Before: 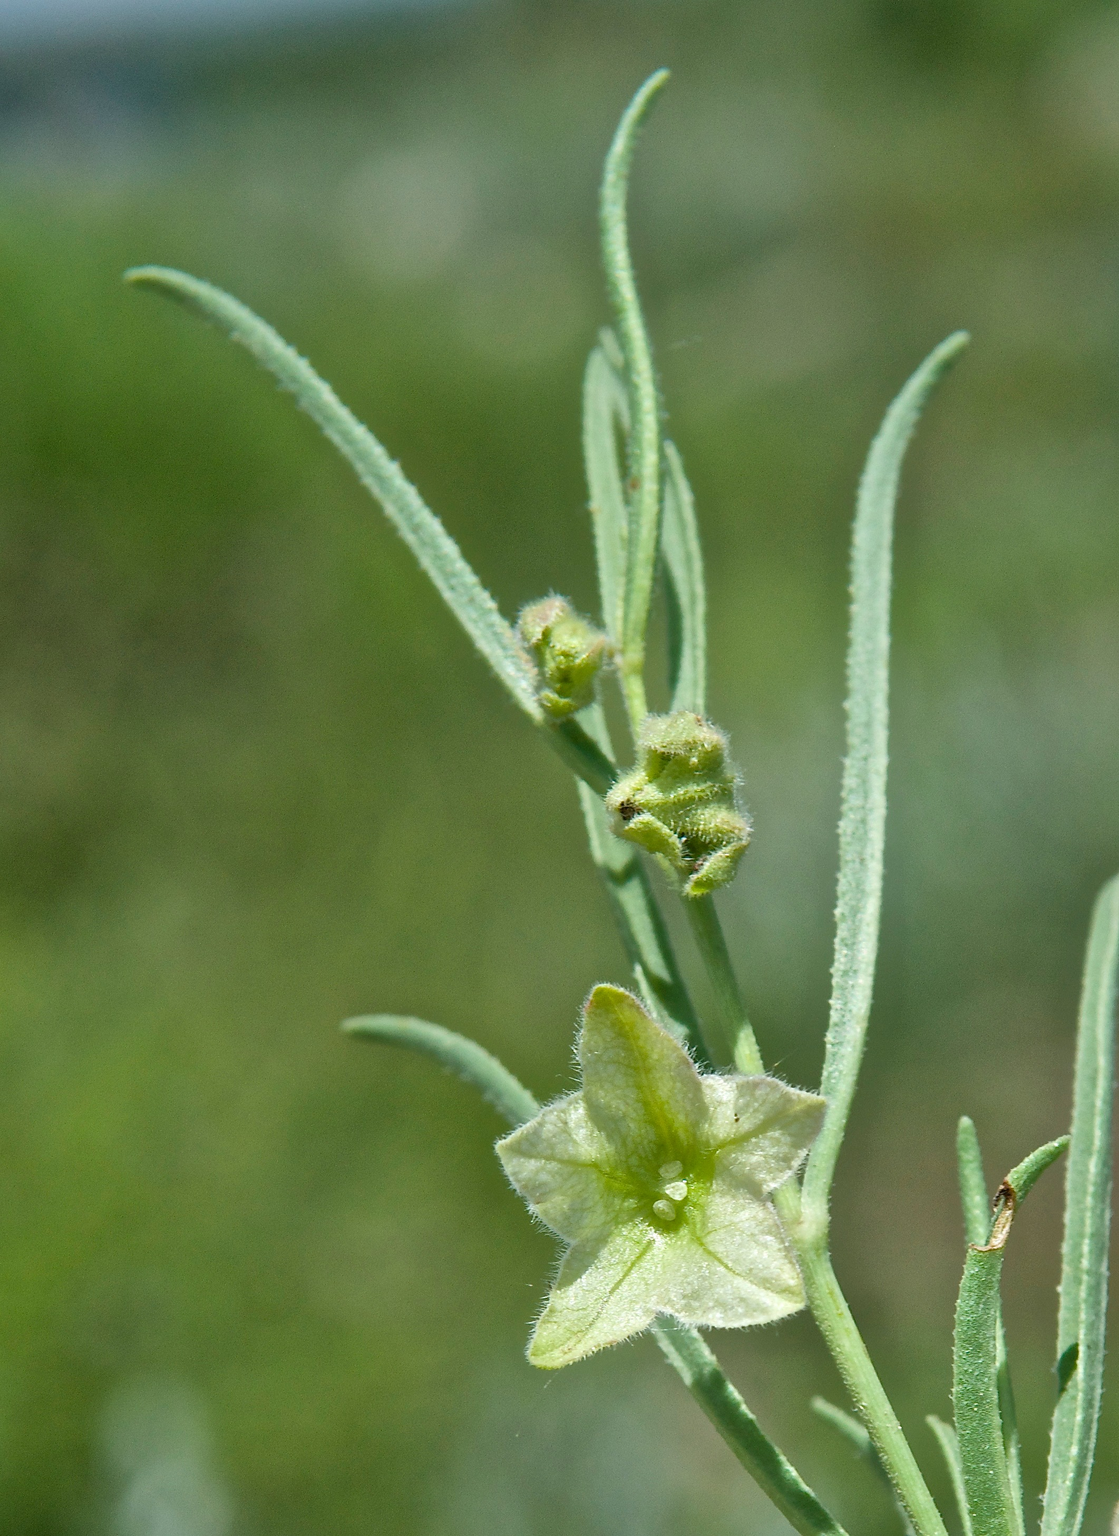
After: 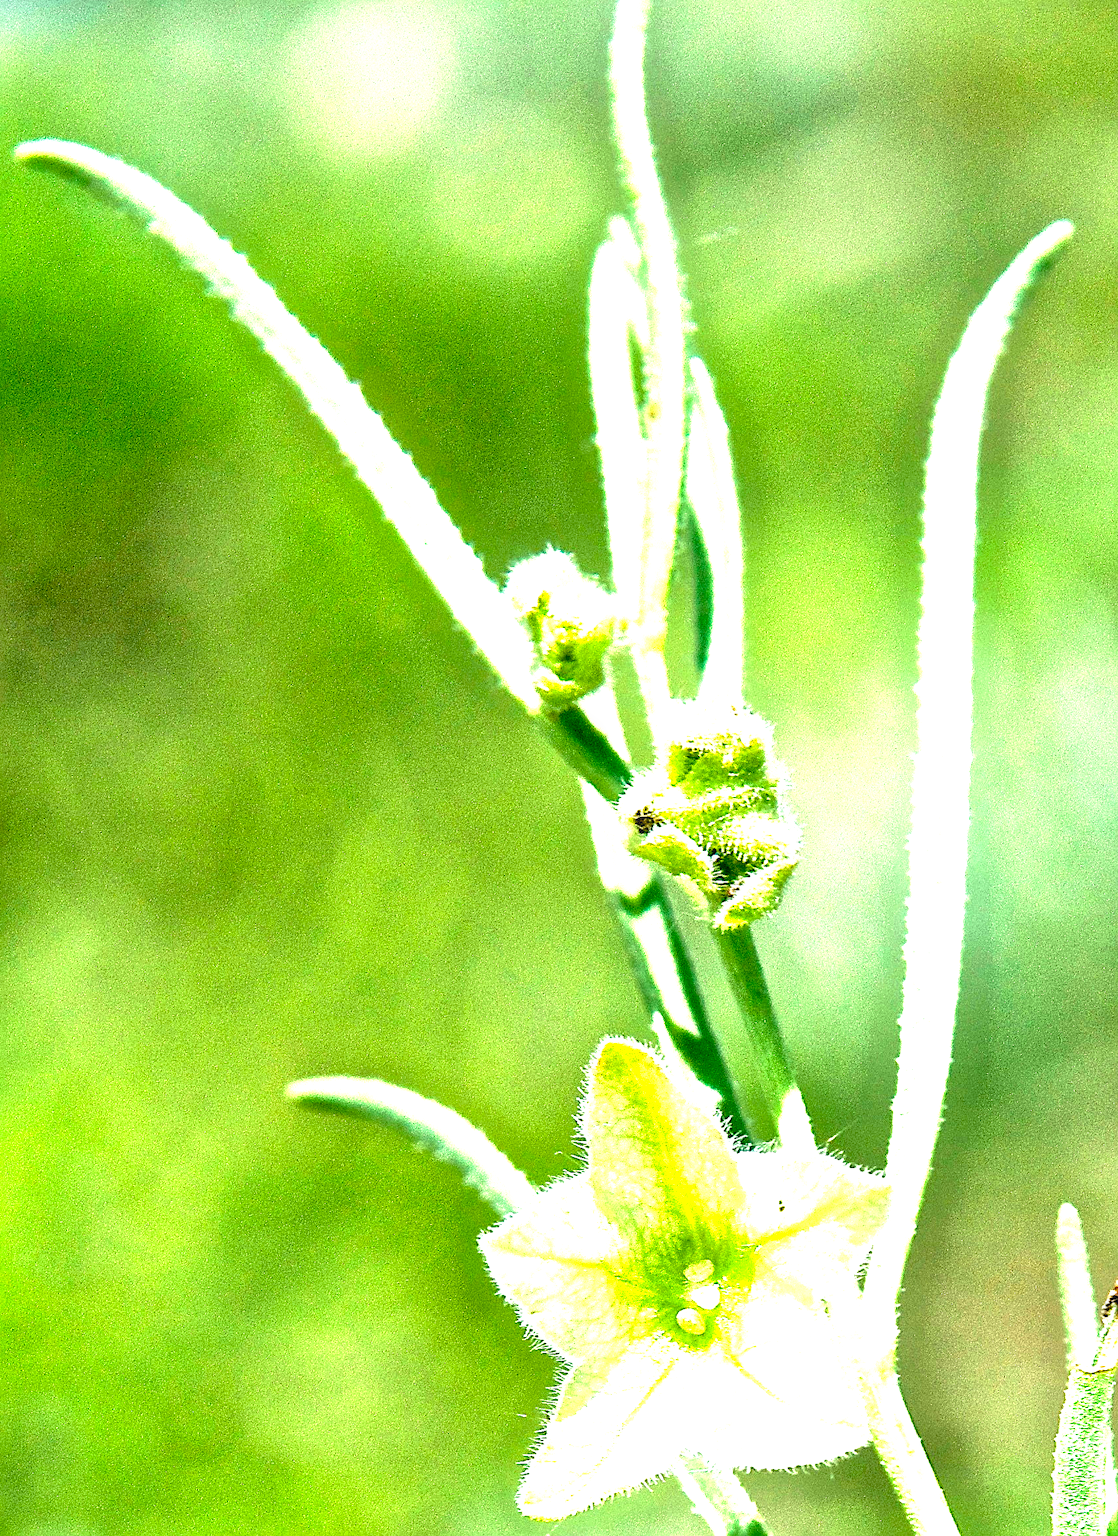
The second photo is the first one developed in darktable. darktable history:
local contrast: detail 130%
crop and rotate: left 10.071%, top 10.071%, right 10.02%, bottom 10.02%
tone curve: curves: ch0 [(0, 0) (0.003, 0.01) (0.011, 0.011) (0.025, 0.008) (0.044, 0.007) (0.069, 0.006) (0.1, 0.005) (0.136, 0.015) (0.177, 0.094) (0.224, 0.241) (0.277, 0.369) (0.335, 0.5) (0.399, 0.648) (0.468, 0.811) (0.543, 0.975) (0.623, 0.989) (0.709, 0.989) (0.801, 0.99) (0.898, 0.99) (1, 1)], preserve colors none
sharpen: radius 2.531, amount 0.628
